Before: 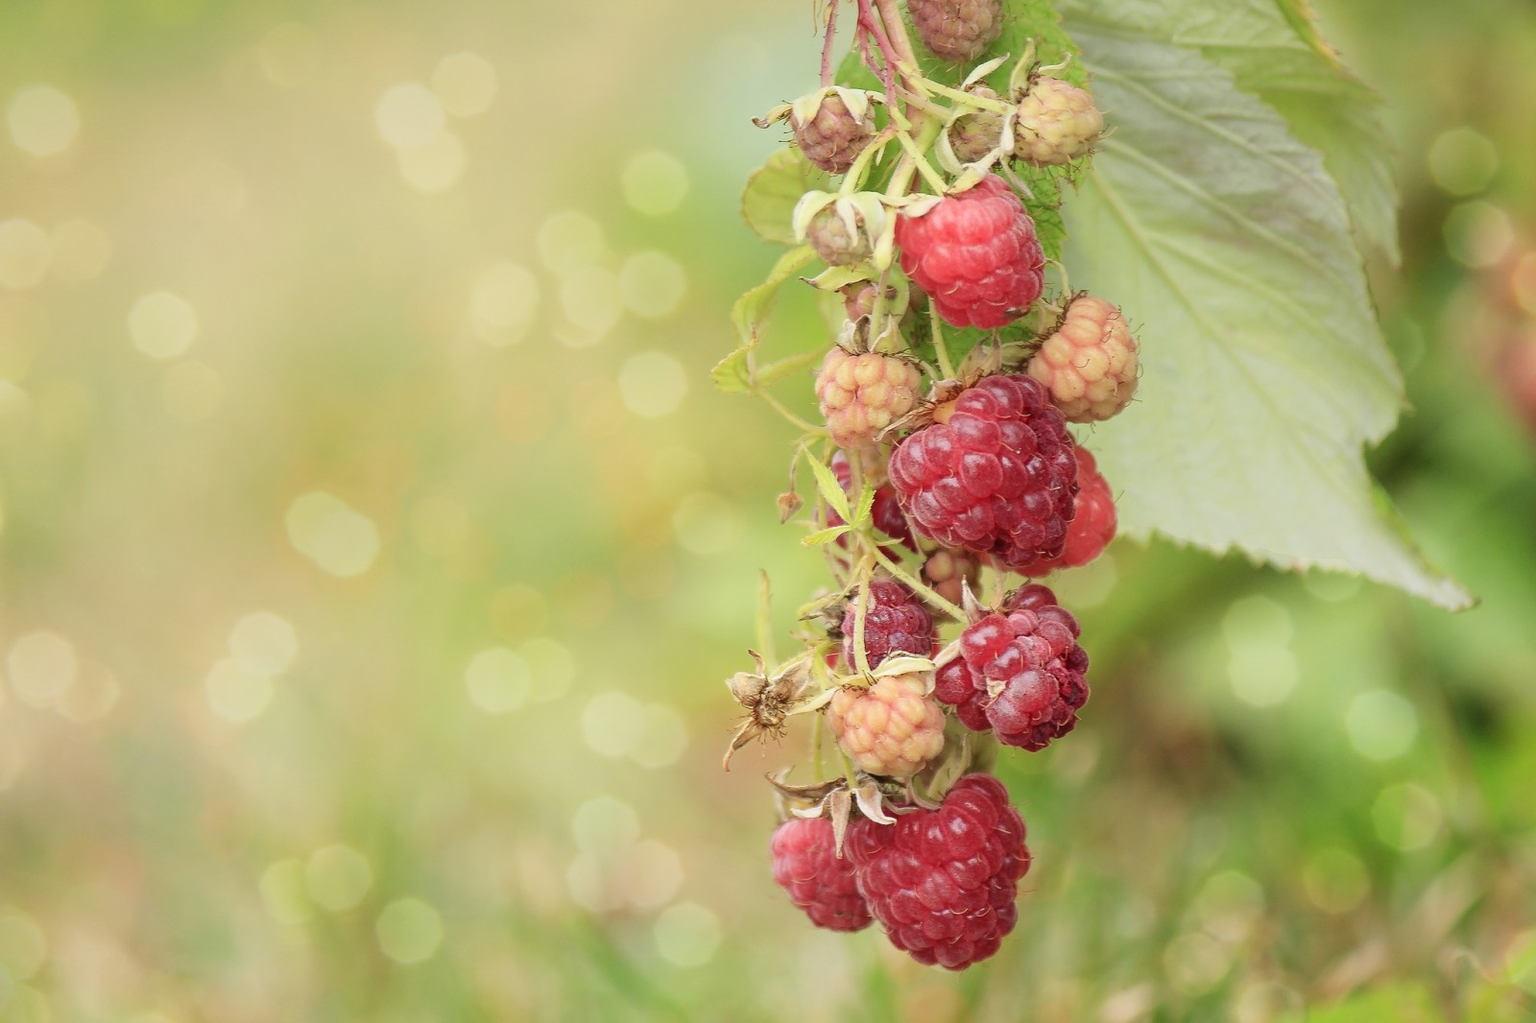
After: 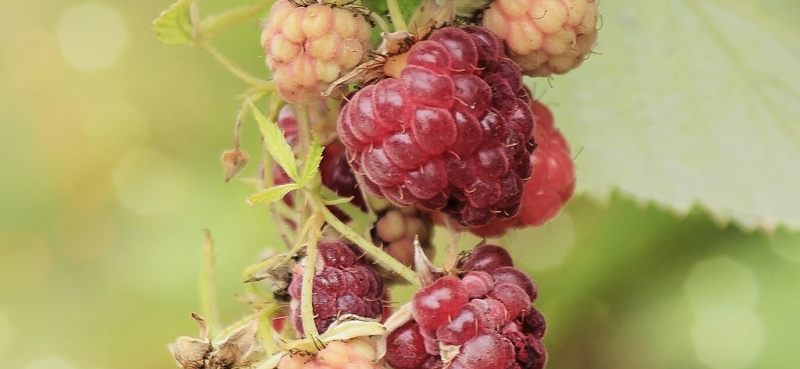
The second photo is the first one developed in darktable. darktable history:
crop: left 36.758%, top 34.23%, right 13.227%, bottom 31.125%
tone curve: curves: ch0 [(0, 0) (0.068, 0.012) (0.183, 0.089) (0.341, 0.283) (0.547, 0.532) (0.828, 0.815) (1, 0.983)]; ch1 [(0, 0) (0.23, 0.166) (0.34, 0.308) (0.371, 0.337) (0.429, 0.411) (0.477, 0.462) (0.499, 0.5) (0.529, 0.537) (0.559, 0.582) (0.743, 0.798) (1, 1)]; ch2 [(0, 0) (0.431, 0.414) (0.498, 0.503) (0.524, 0.528) (0.568, 0.546) (0.6, 0.597) (0.634, 0.645) (0.728, 0.742) (1, 1)], color space Lab, linked channels, preserve colors none
